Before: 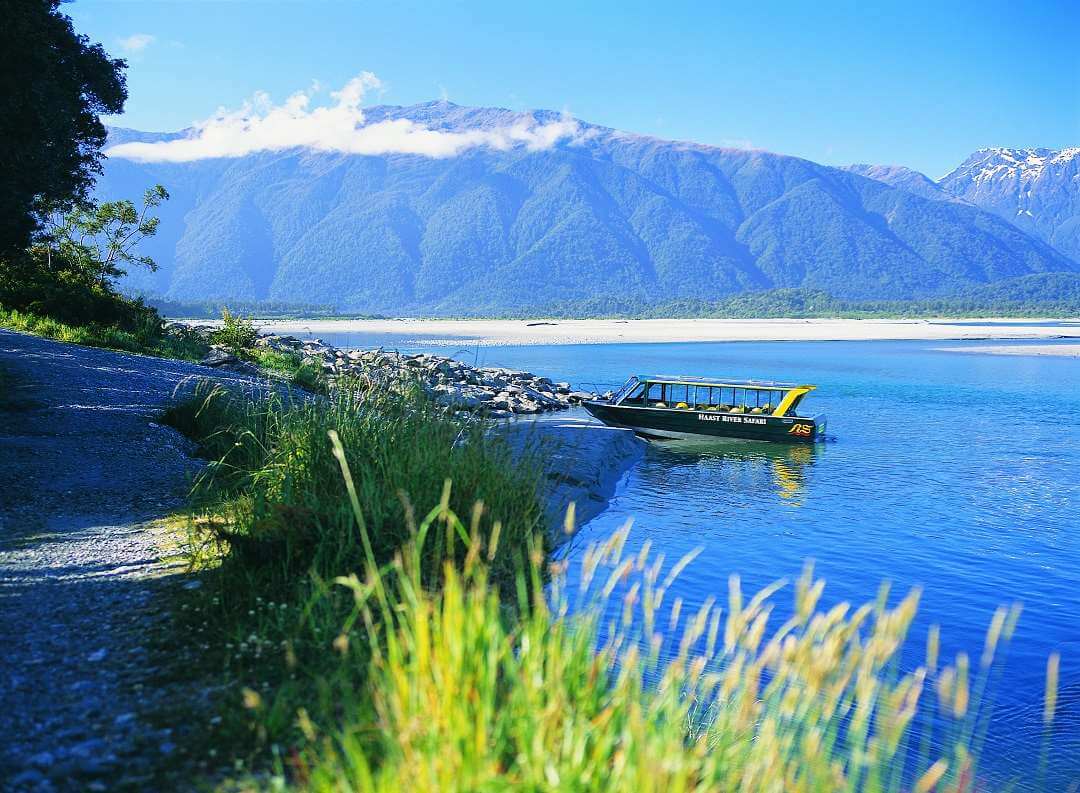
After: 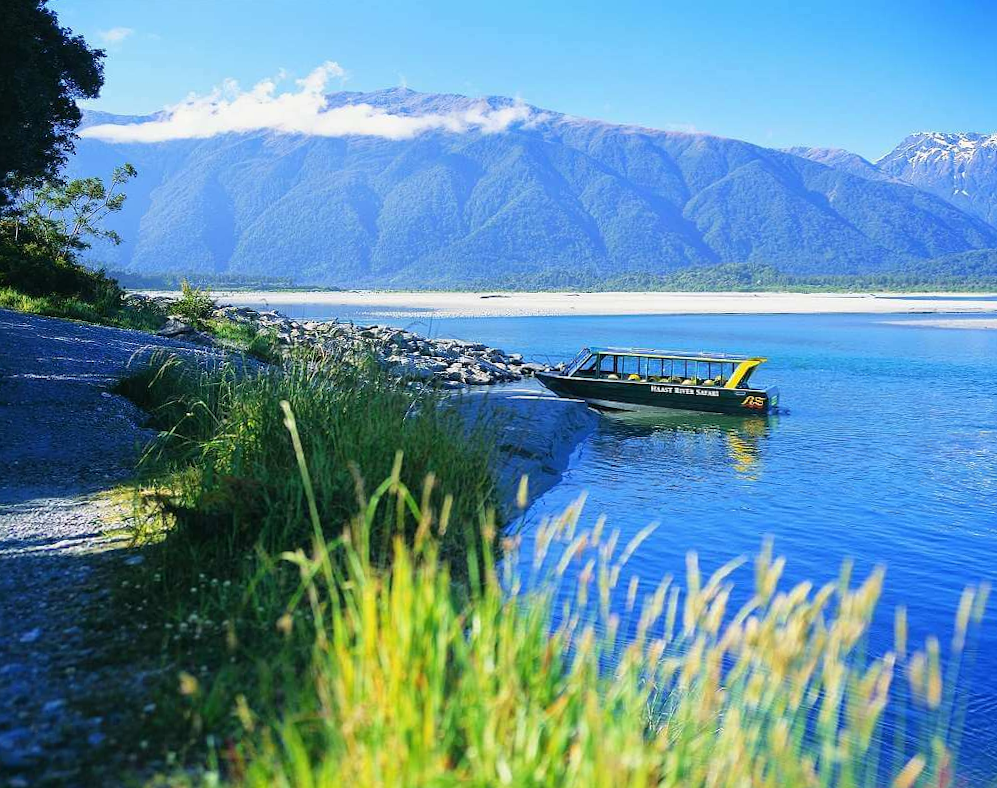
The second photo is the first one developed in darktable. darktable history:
crop and rotate: left 0.614%, top 0.179%, bottom 0.309%
rotate and perspective: rotation 0.215°, lens shift (vertical) -0.139, crop left 0.069, crop right 0.939, crop top 0.002, crop bottom 0.996
